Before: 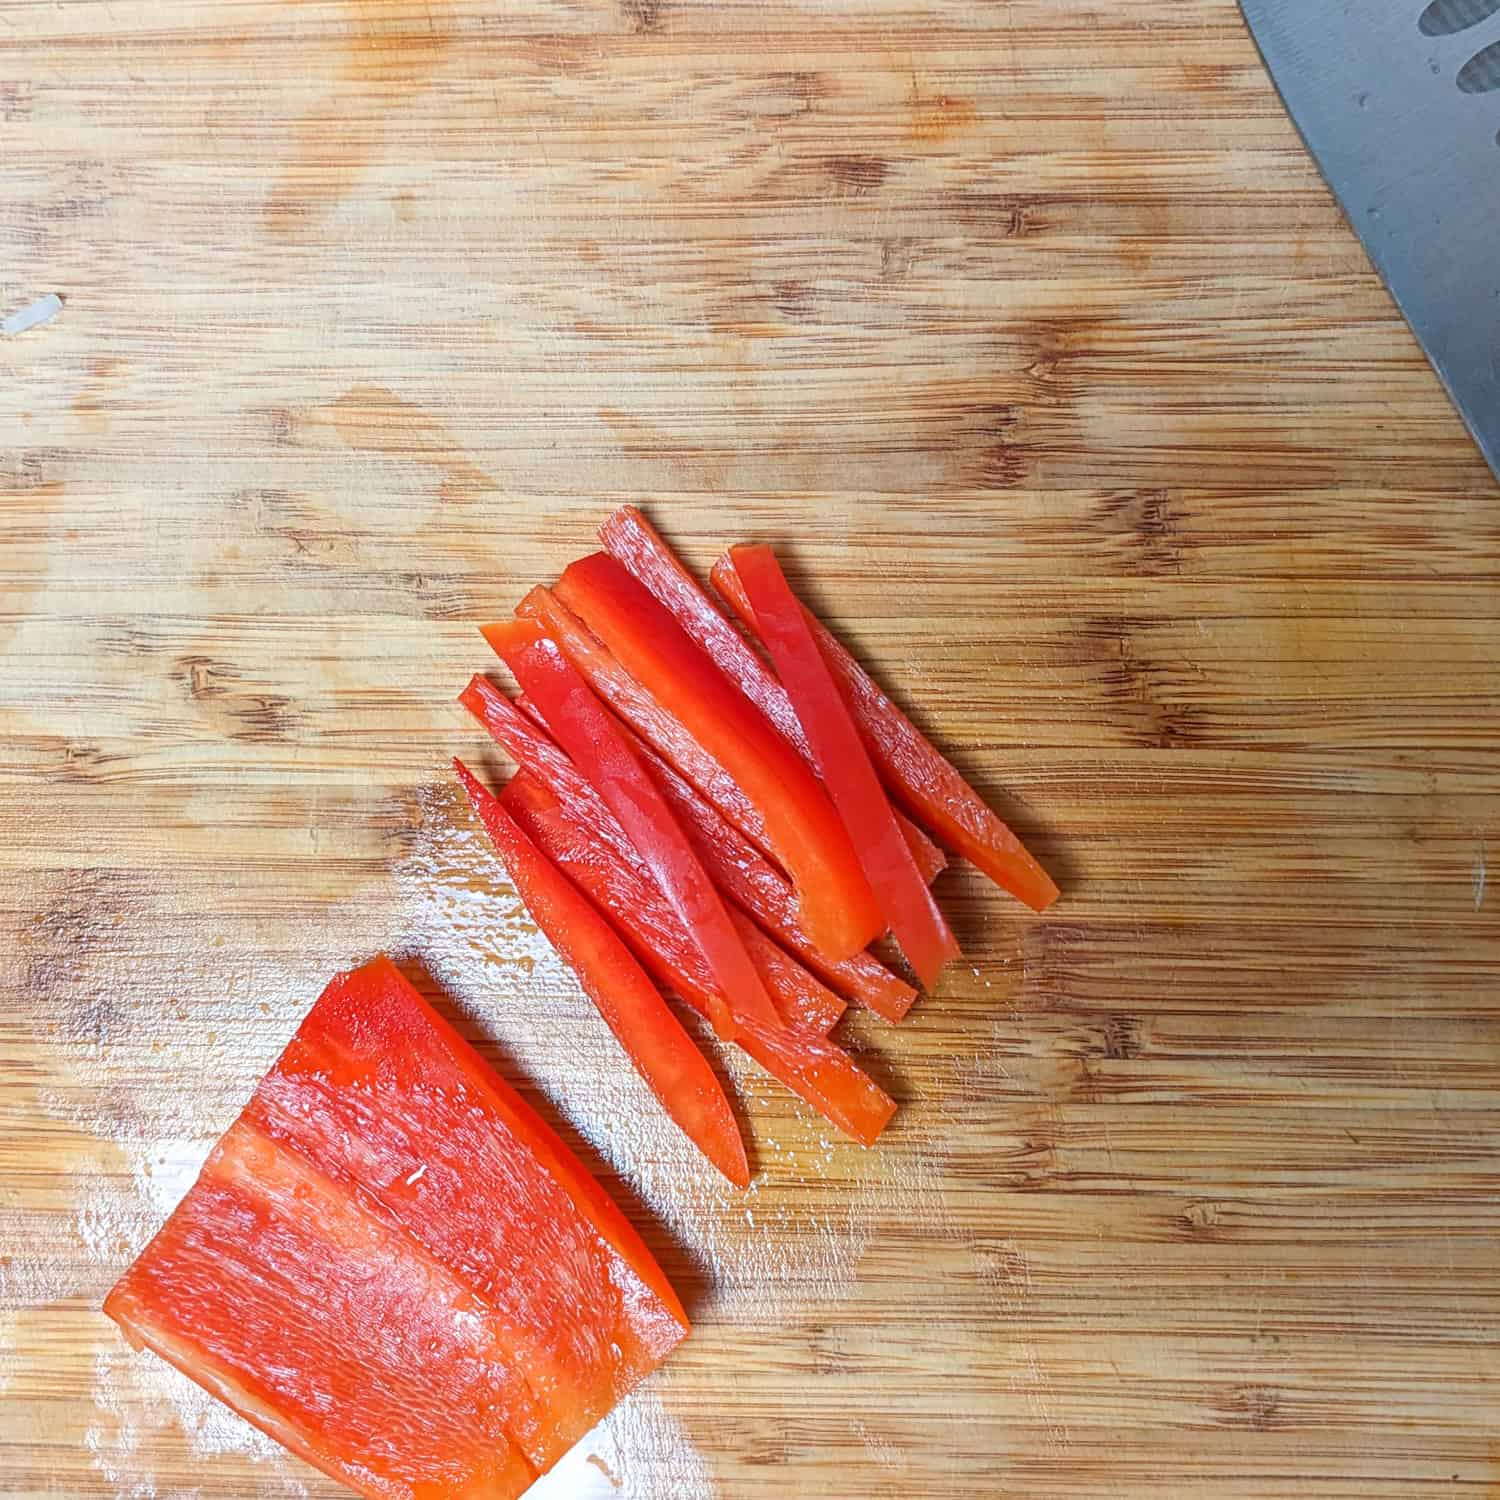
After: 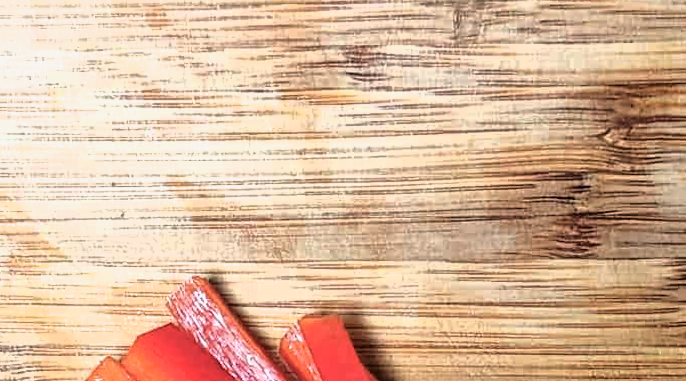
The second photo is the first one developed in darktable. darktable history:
rotate and perspective: lens shift (vertical) 0.048, lens shift (horizontal) -0.024, automatic cropping off
filmic rgb: black relative exposure -8.2 EV, white relative exposure 2.2 EV, threshold 3 EV, hardness 7.11, latitude 85.74%, contrast 1.696, highlights saturation mix -4%, shadows ↔ highlights balance -2.69%, color science v5 (2021), contrast in shadows safe, contrast in highlights safe, enable highlight reconstruction true
shadows and highlights: shadows -20, white point adjustment -2, highlights -35
contrast equalizer: octaves 7, y [[0.5, 0.502, 0.506, 0.511, 0.52, 0.537], [0.5 ×6], [0.505, 0.509, 0.518, 0.534, 0.553, 0.561], [0 ×6], [0 ×6]]
contrast brightness saturation: contrast 0.05
crop: left 28.64%, top 16.832%, right 26.637%, bottom 58.055%
